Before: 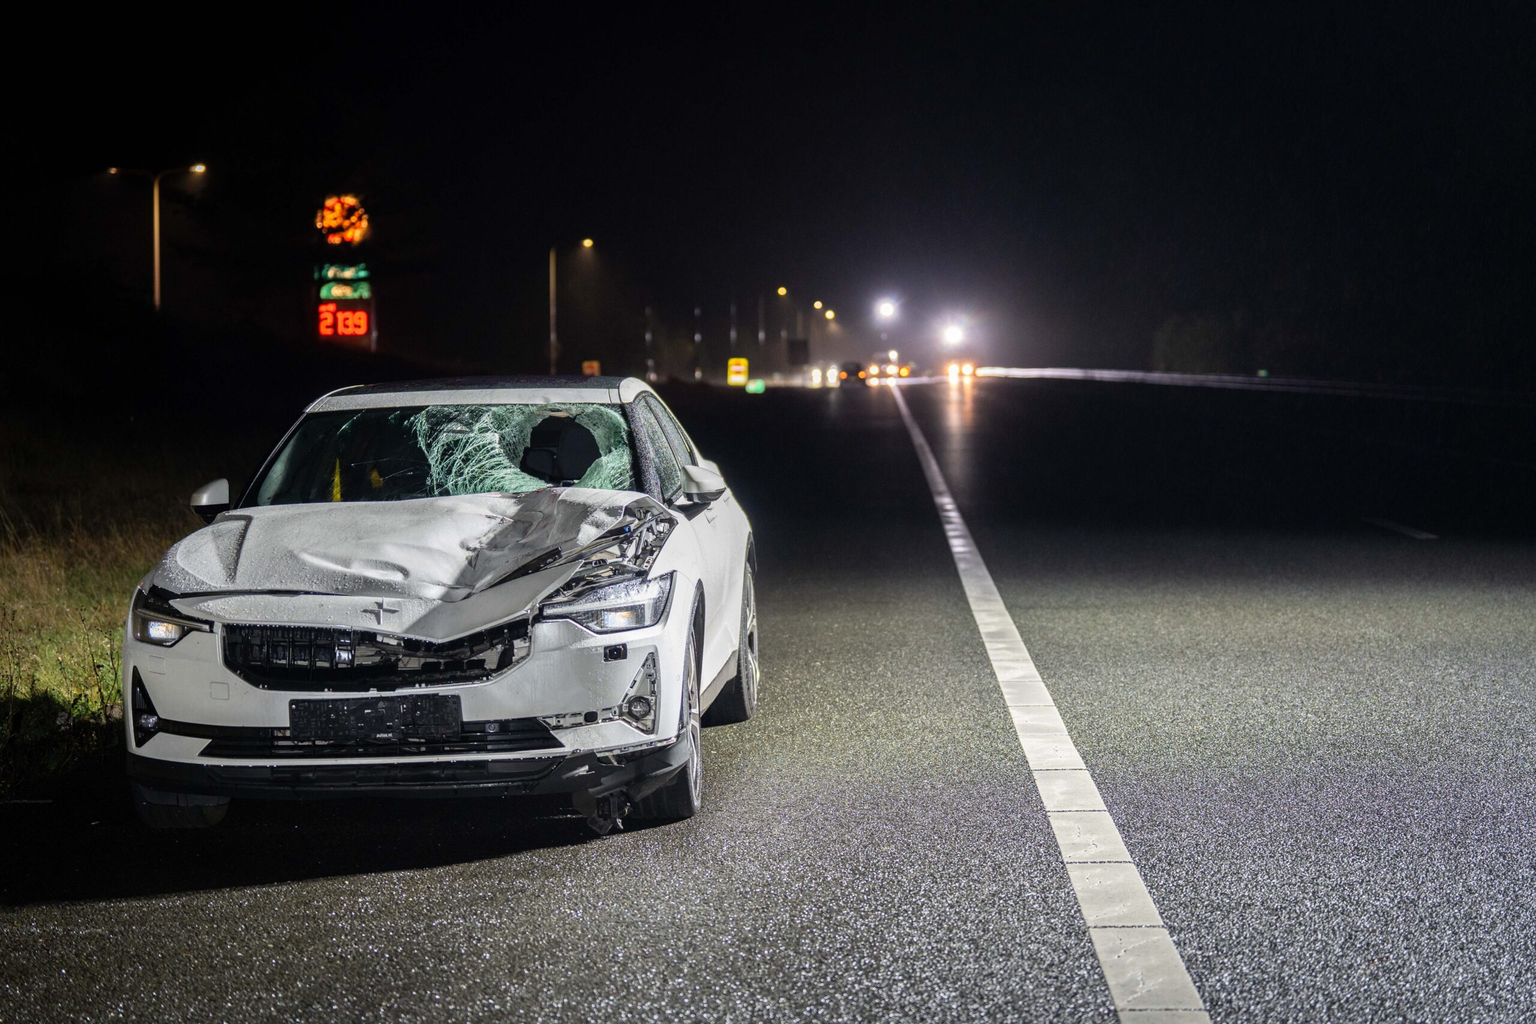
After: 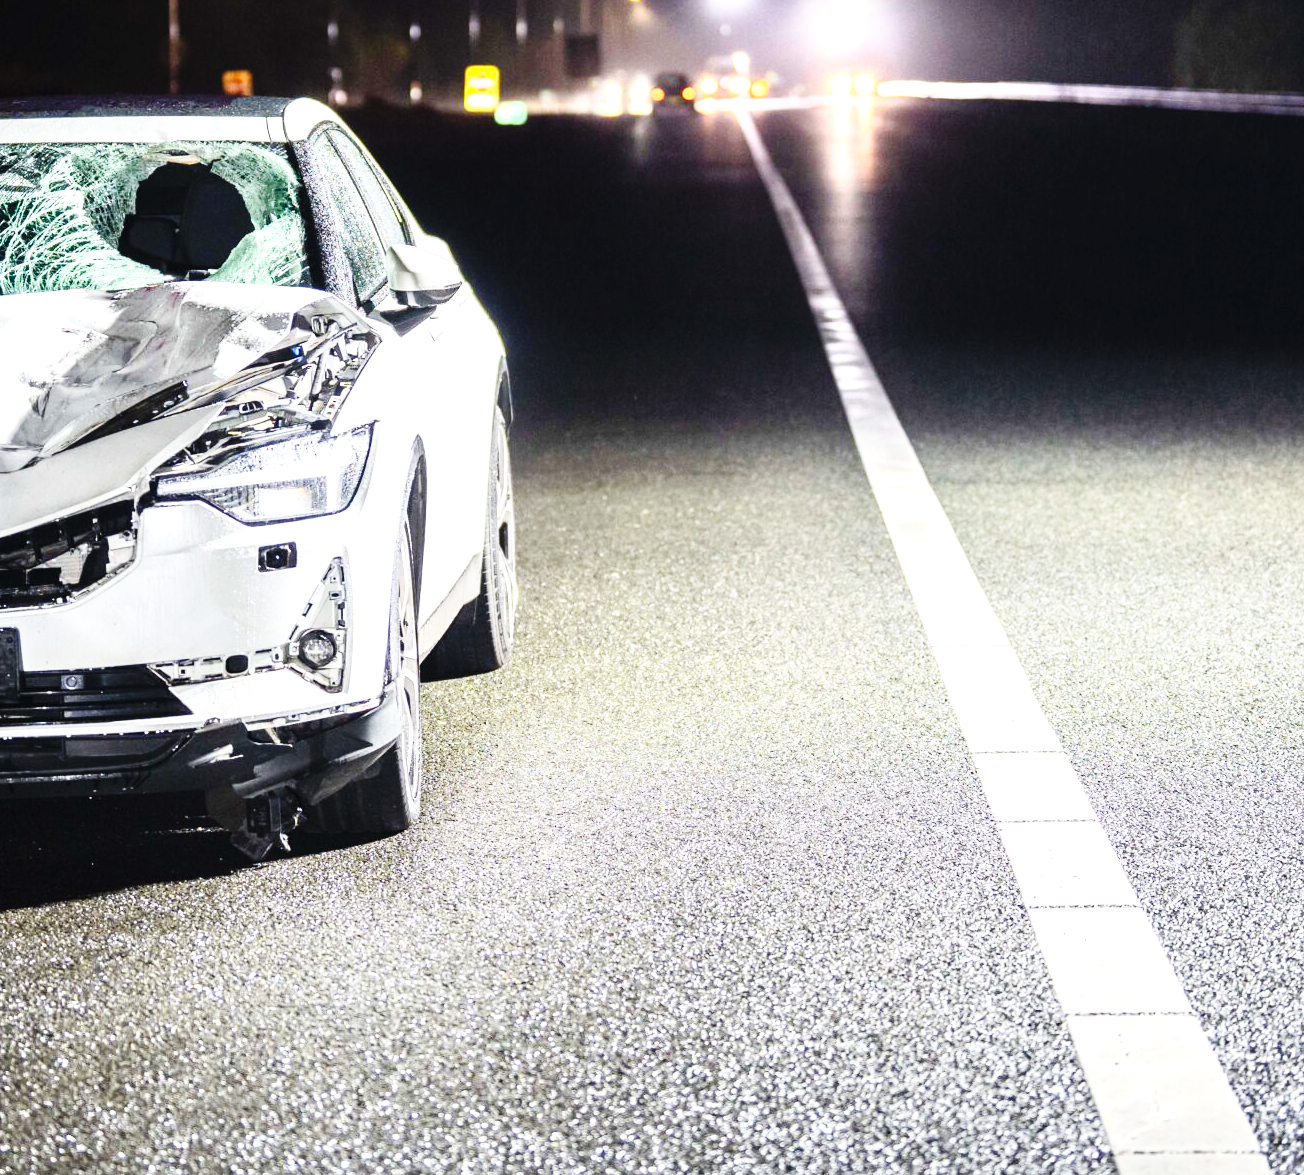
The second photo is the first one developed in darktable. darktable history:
shadows and highlights: shadows 0, highlights 40
exposure: black level correction 0, exposure 1 EV, compensate highlight preservation false
crop and rotate: left 29.237%, top 31.152%, right 19.807%
base curve: curves: ch0 [(0, 0) (0.036, 0.025) (0.121, 0.166) (0.206, 0.329) (0.605, 0.79) (1, 1)], preserve colors none
